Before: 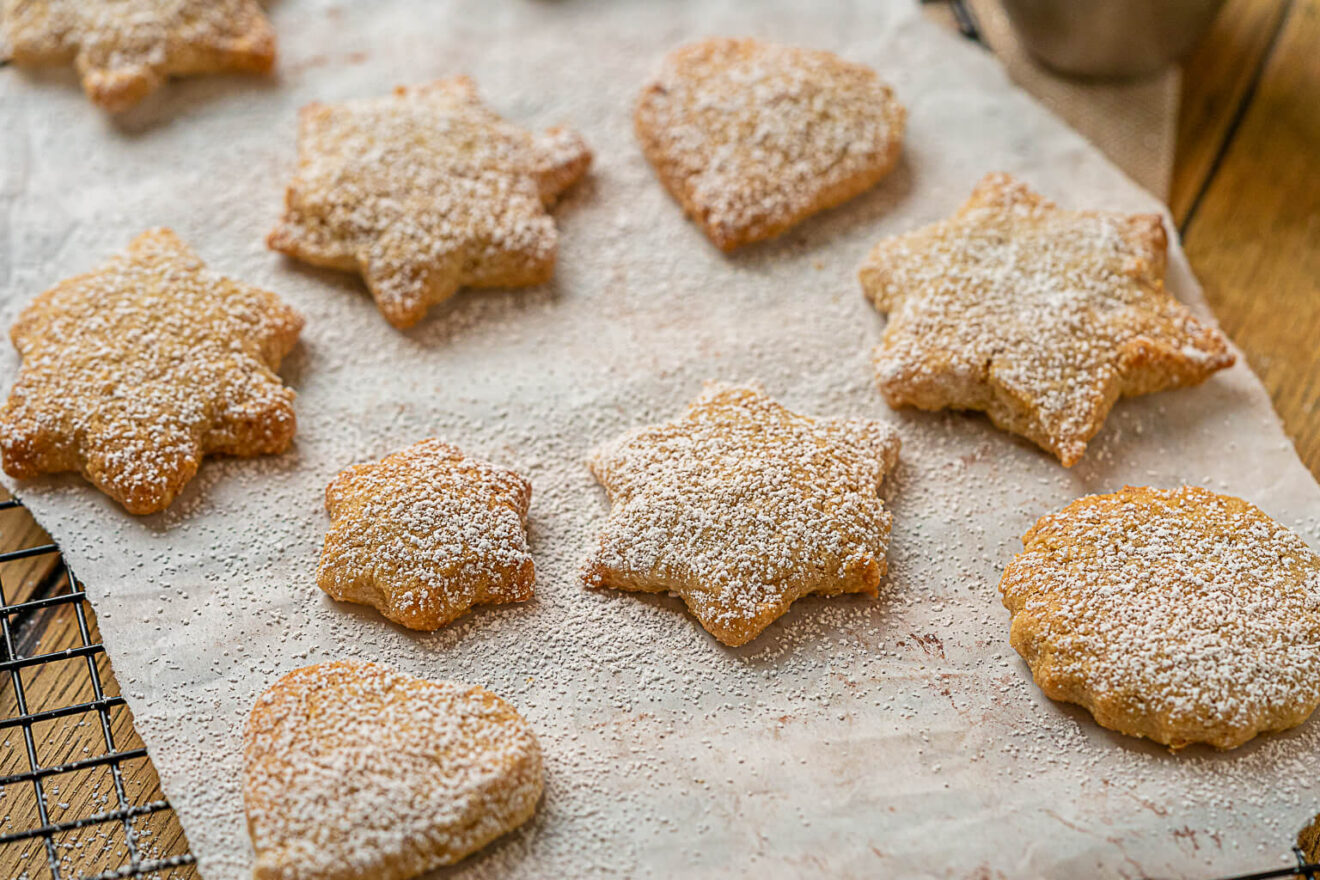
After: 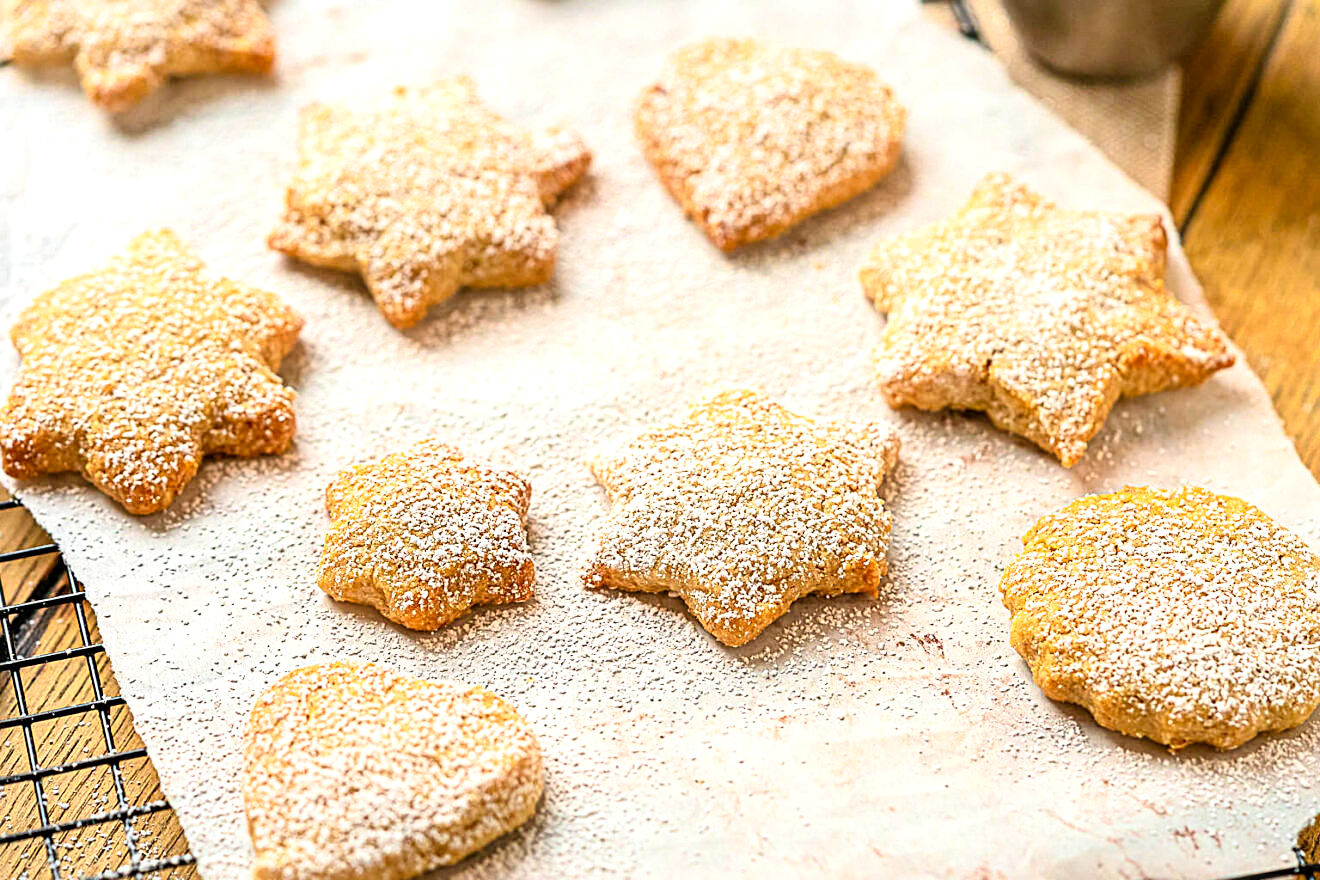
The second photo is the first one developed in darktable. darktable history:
contrast brightness saturation: contrast 0.199, brightness 0.156, saturation 0.215
sharpen: radius 2.181, amount 0.389, threshold 0.104
tone equalizer: -8 EV -0.785 EV, -7 EV -0.683 EV, -6 EV -0.611 EV, -5 EV -0.384 EV, -3 EV 0.394 EV, -2 EV 0.6 EV, -1 EV 0.679 EV, +0 EV 0.752 EV
